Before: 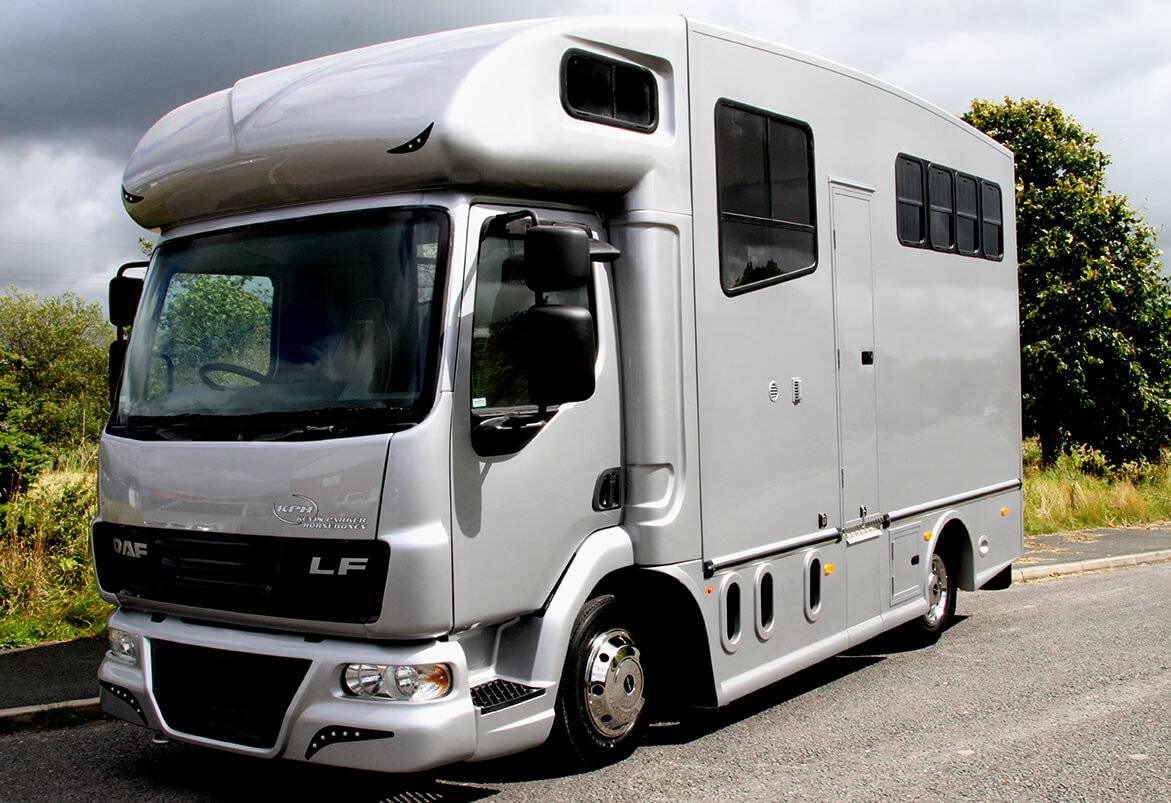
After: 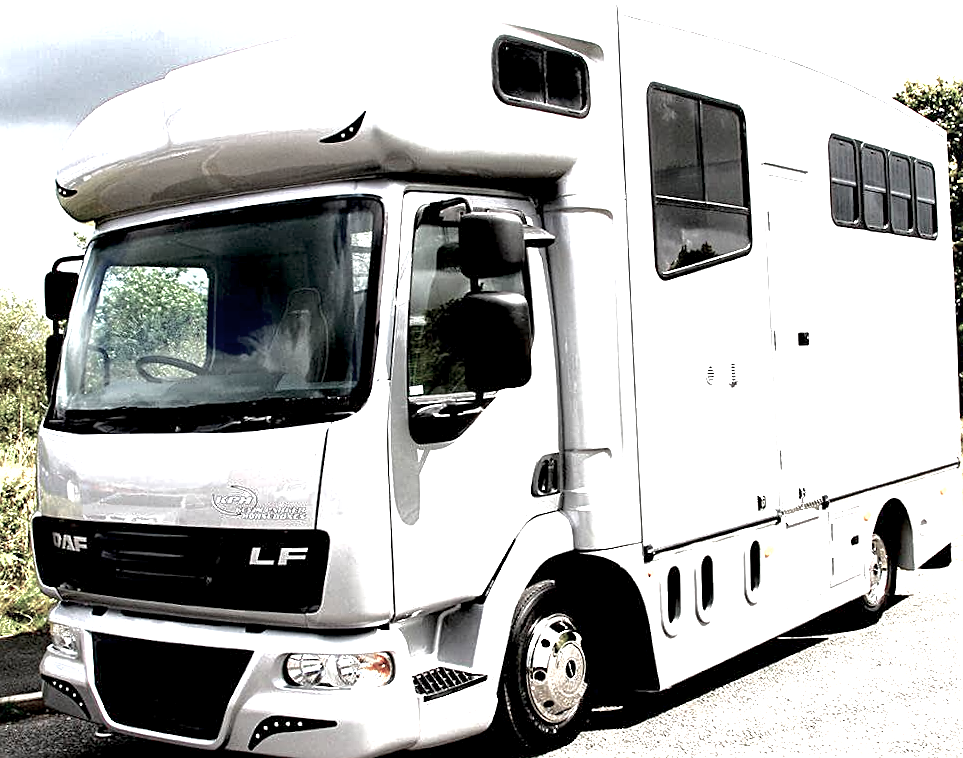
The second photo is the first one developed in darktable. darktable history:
crop and rotate: angle 1°, left 4.281%, top 0.642%, right 11.383%, bottom 2.486%
sharpen: on, module defaults
color balance rgb: linear chroma grading › global chroma -16.06%, perceptual saturation grading › global saturation -32.85%, global vibrance -23.56%
shadows and highlights: shadows 10, white point adjustment 1, highlights -40
exposure: black level correction 0.001, exposure 2 EV, compensate highlight preservation false
